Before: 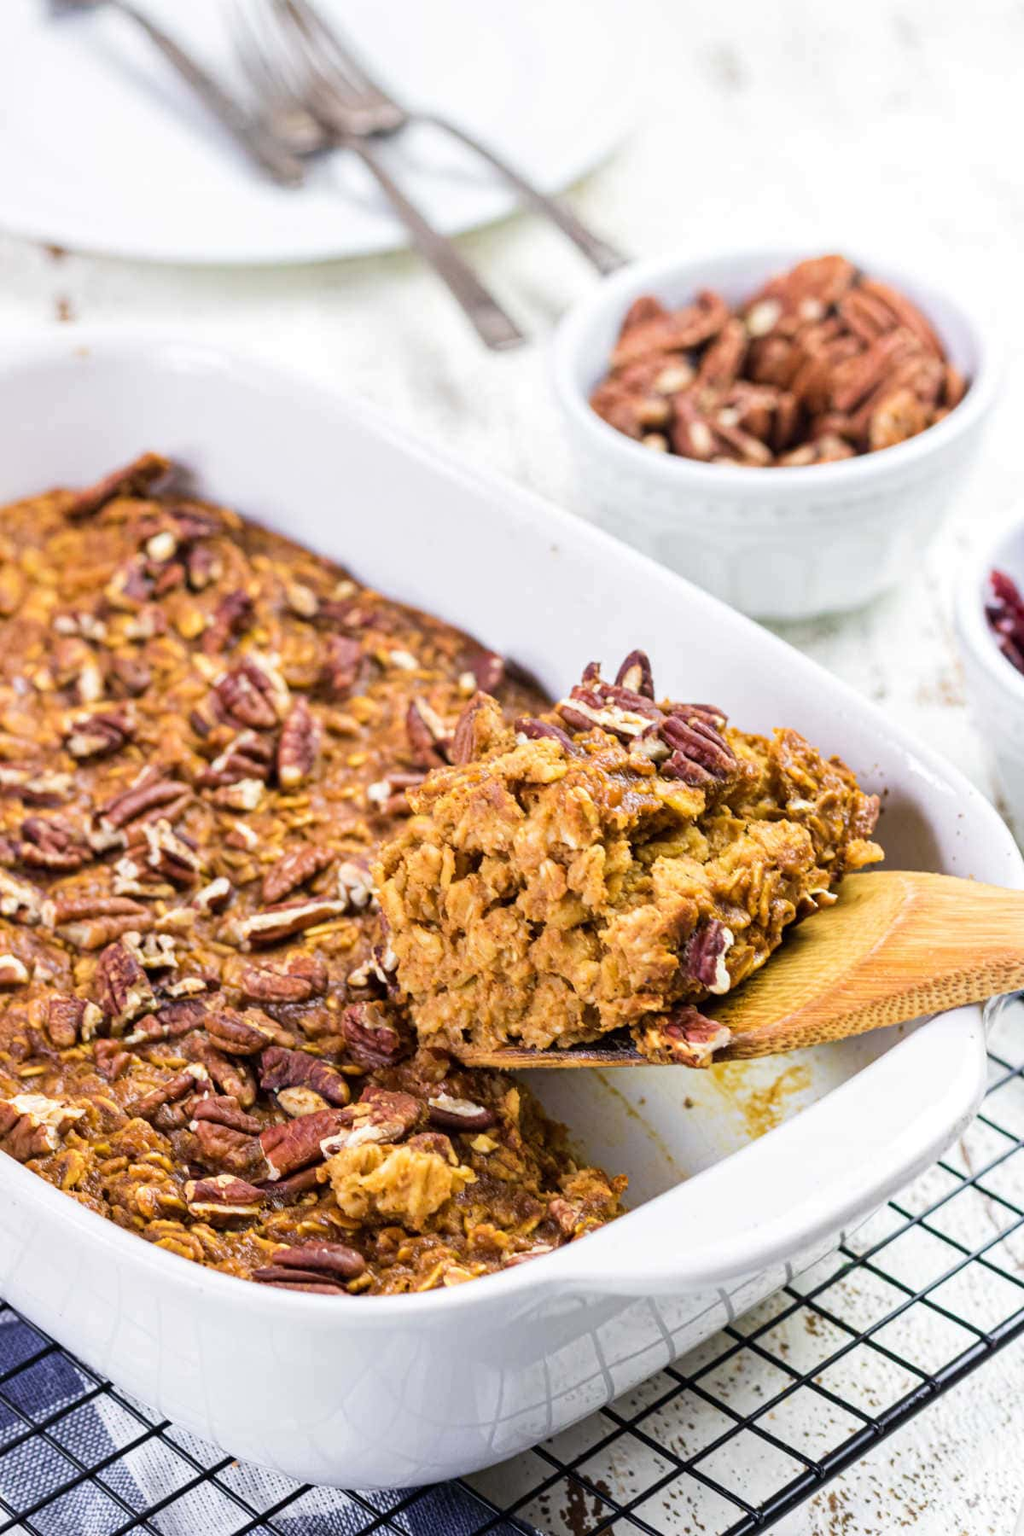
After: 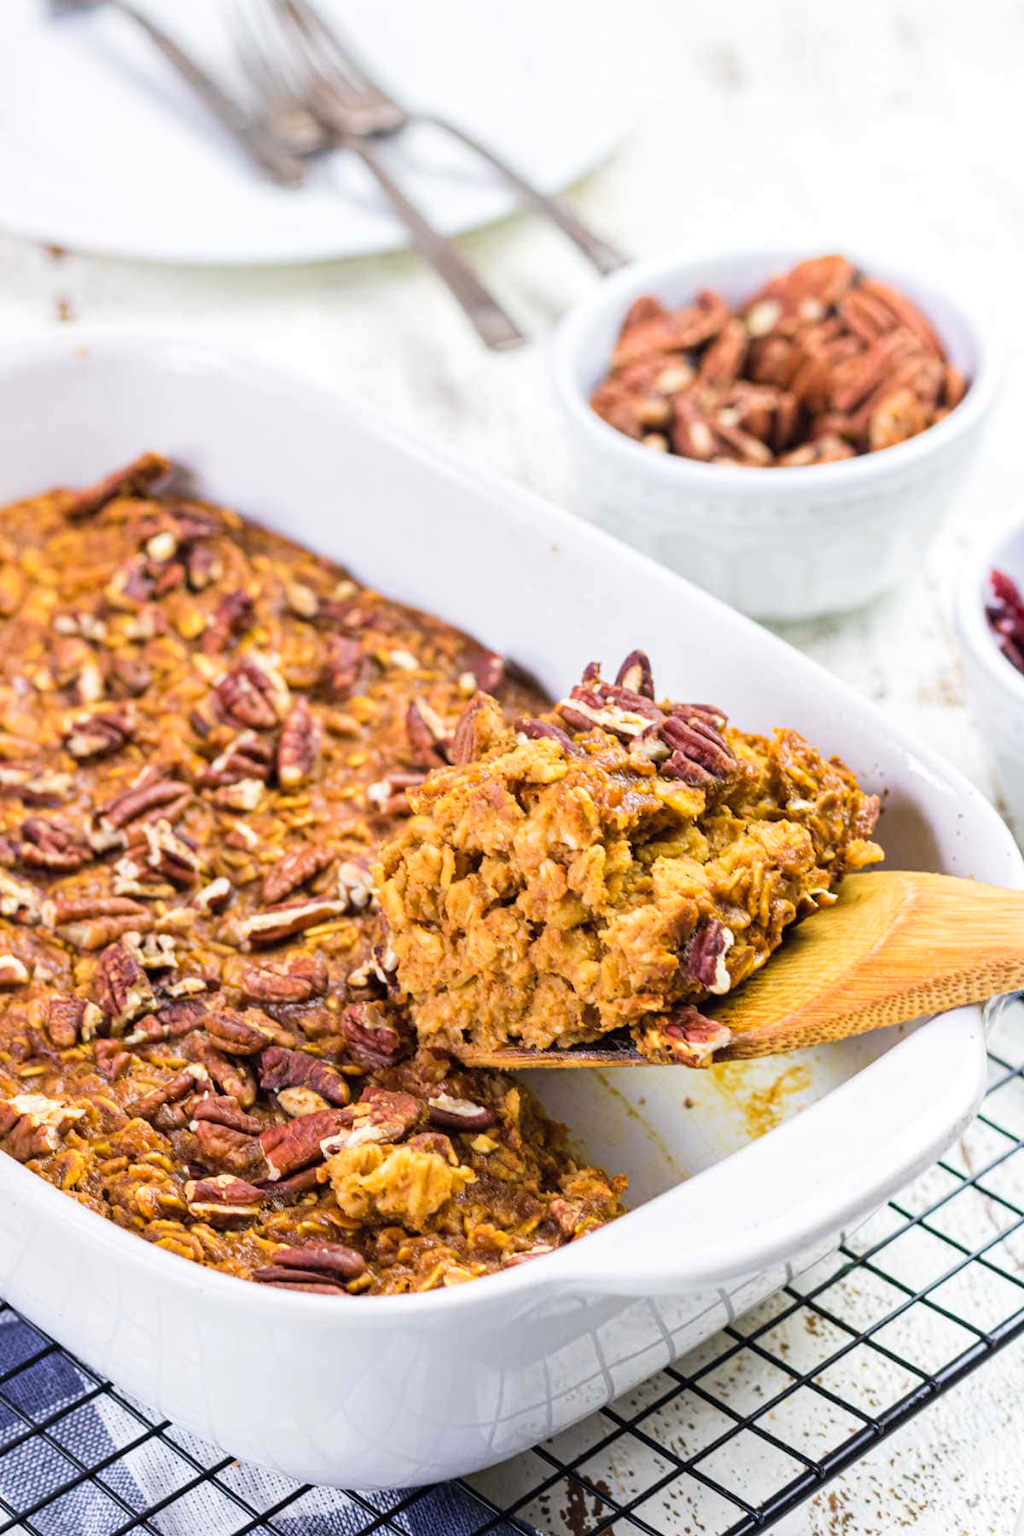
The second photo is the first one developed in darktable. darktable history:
contrast brightness saturation: contrast 0.027, brightness 0.059, saturation 0.128
